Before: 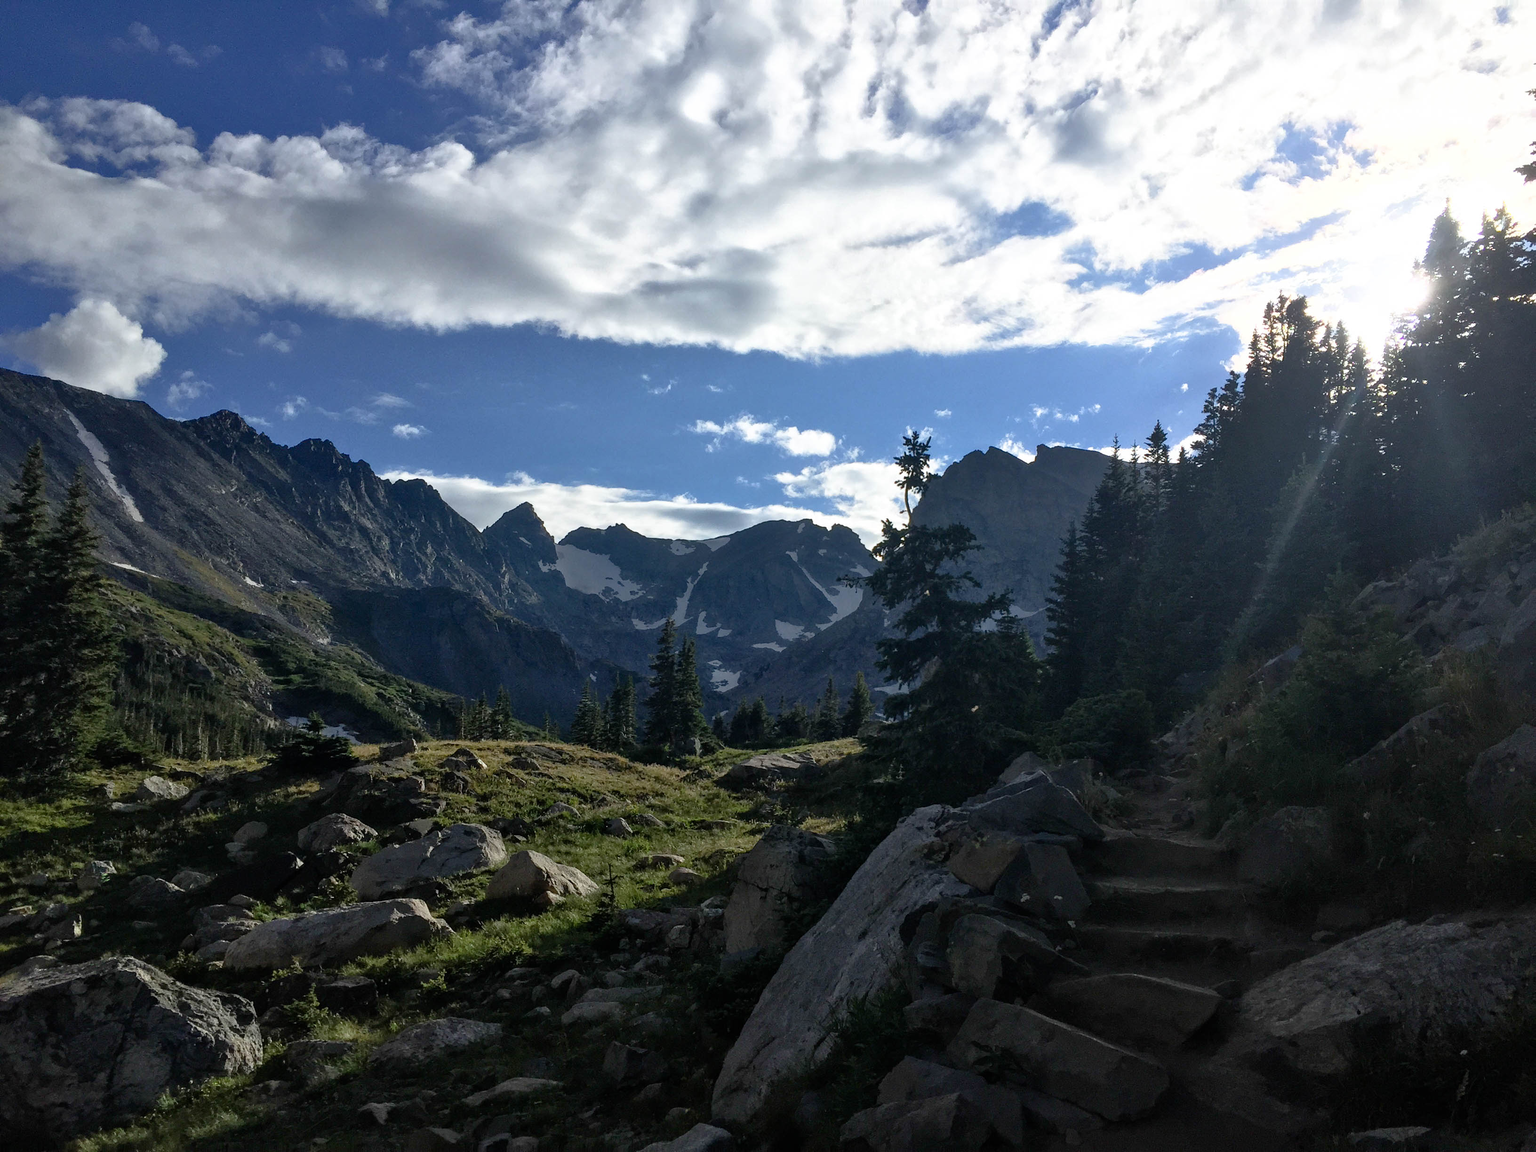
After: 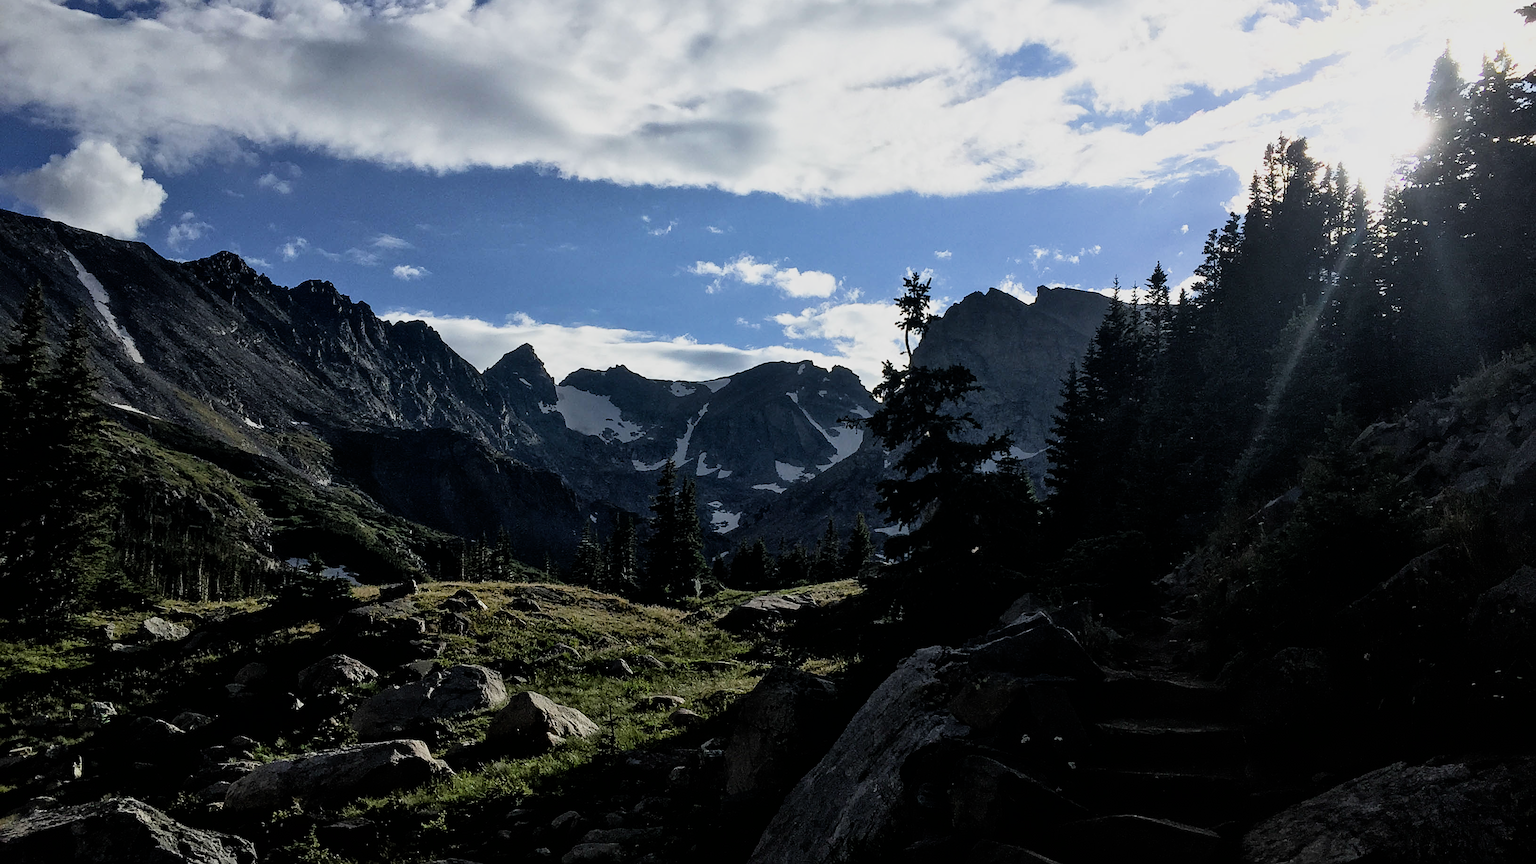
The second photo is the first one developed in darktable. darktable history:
crop: top 13.819%, bottom 11.169%
sharpen: on, module defaults
tone equalizer: on, module defaults
filmic rgb: black relative exposure -5 EV, hardness 2.88, contrast 1.3, highlights saturation mix -30%
